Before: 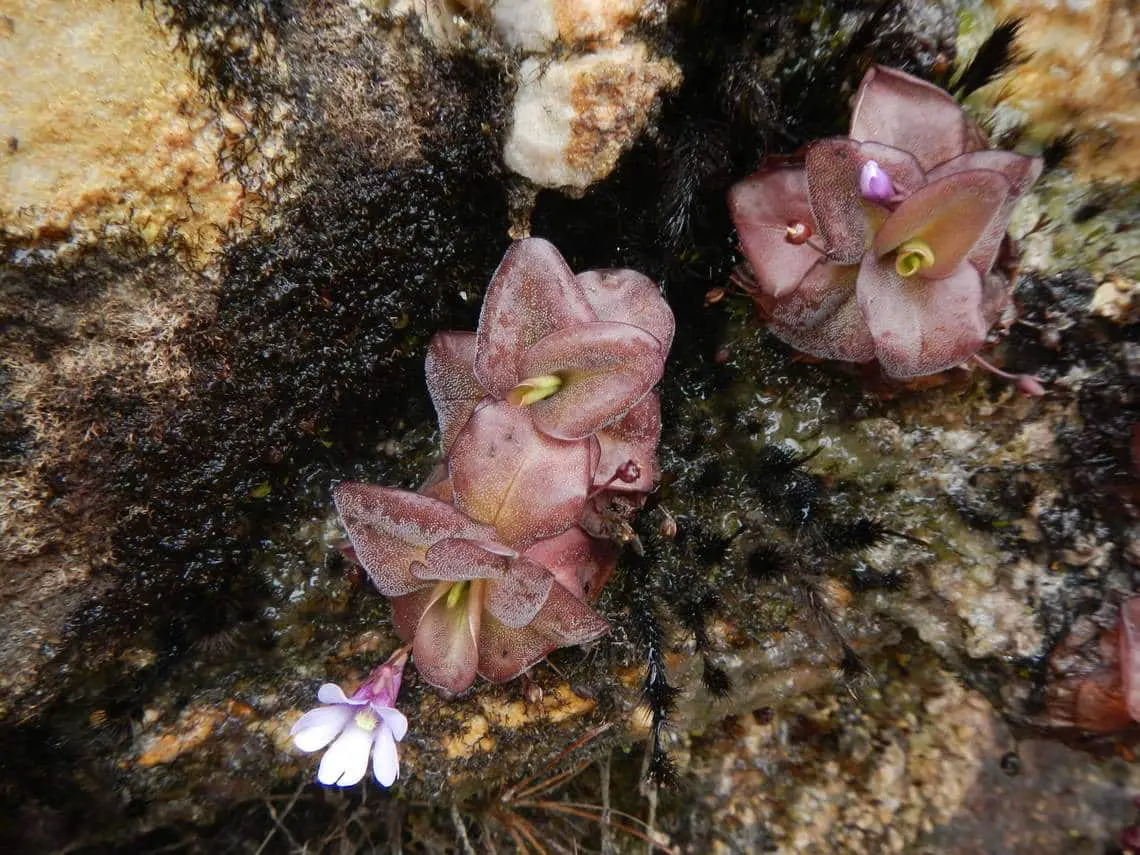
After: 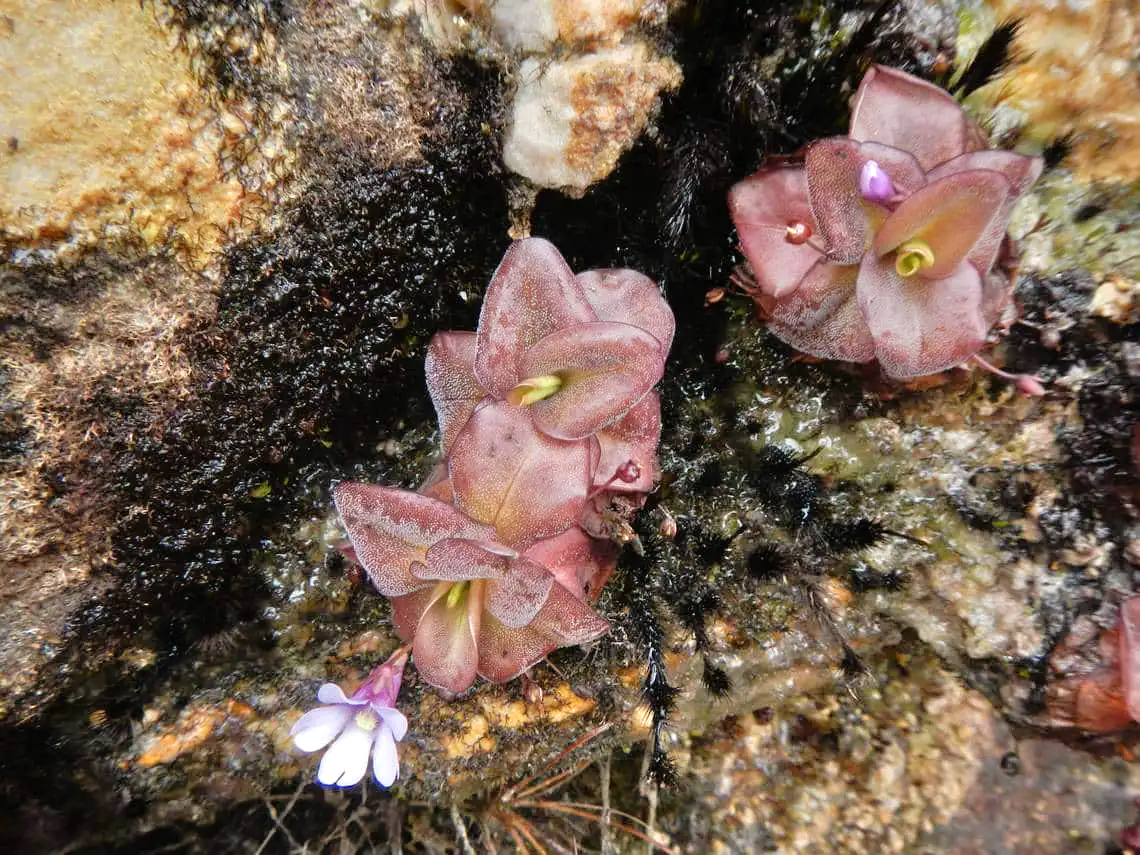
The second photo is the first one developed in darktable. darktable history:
exposure: compensate highlight preservation false
white balance: red 1, blue 1
tone equalizer: -7 EV 0.15 EV, -6 EV 0.6 EV, -5 EV 1.15 EV, -4 EV 1.33 EV, -3 EV 1.15 EV, -2 EV 0.6 EV, -1 EV 0.15 EV, mask exposure compensation -0.5 EV
